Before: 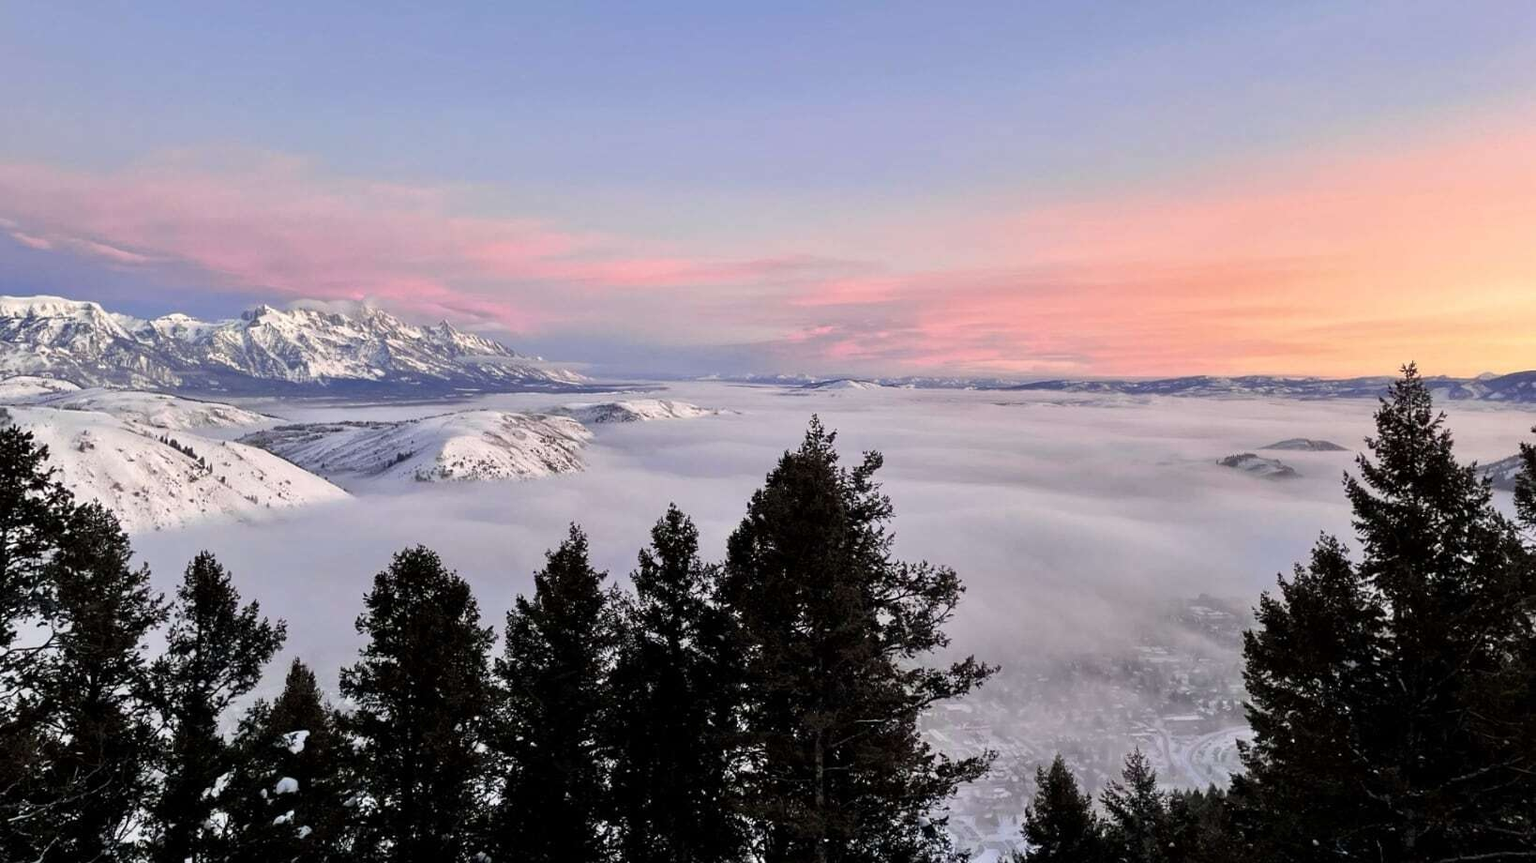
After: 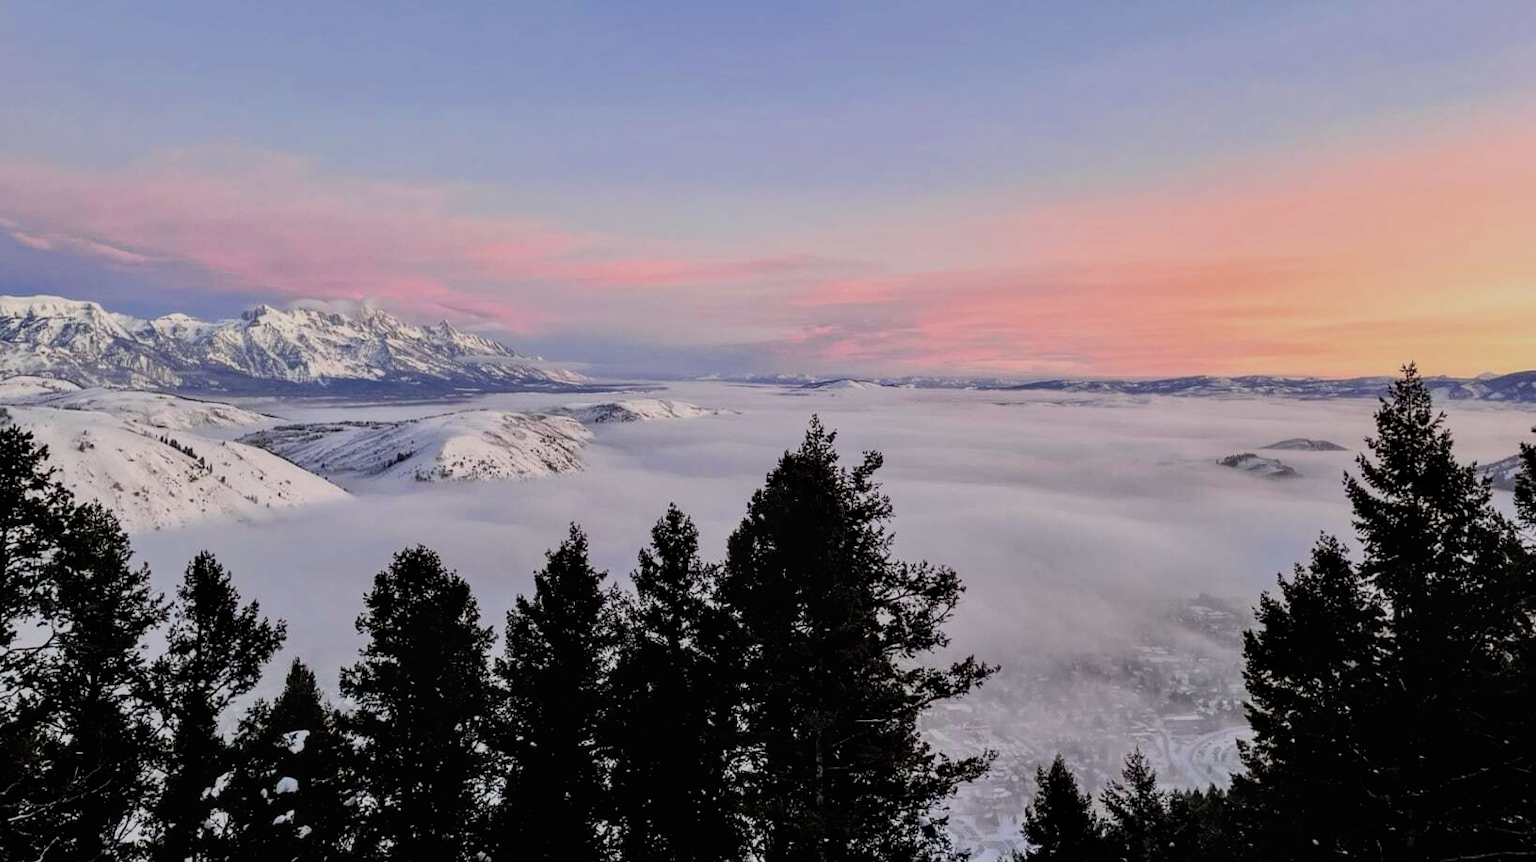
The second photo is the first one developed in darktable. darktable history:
filmic rgb: black relative exposure -7.1 EV, white relative exposure 5.35 EV, hardness 3.02, color science v6 (2022)
local contrast: on, module defaults
